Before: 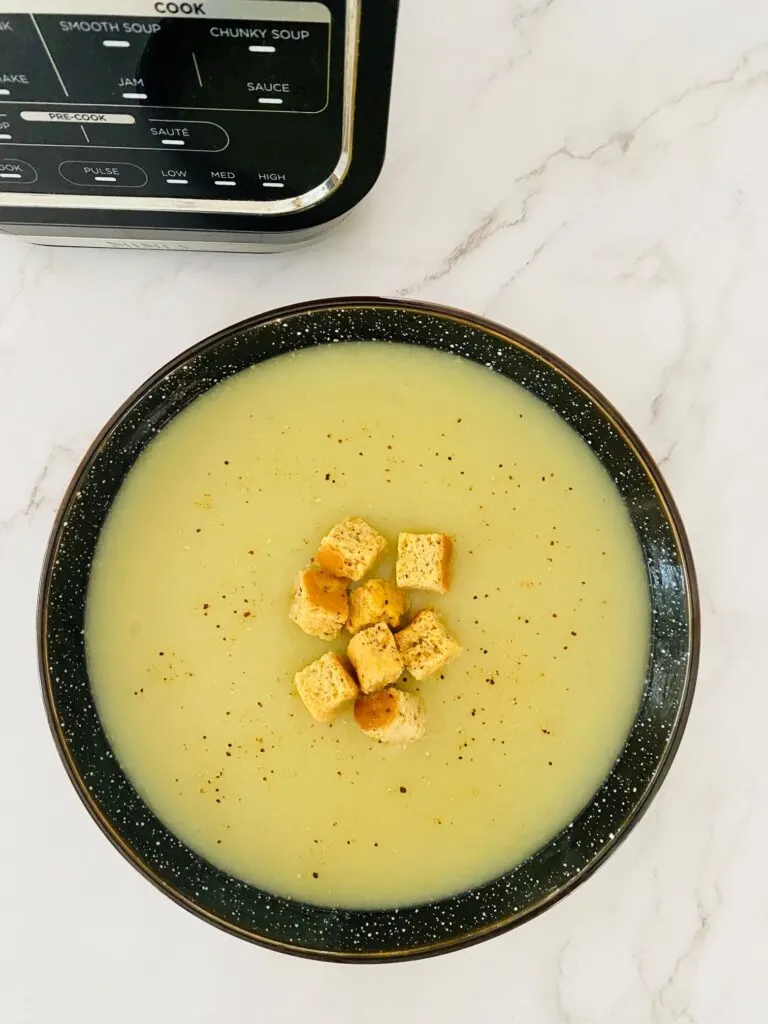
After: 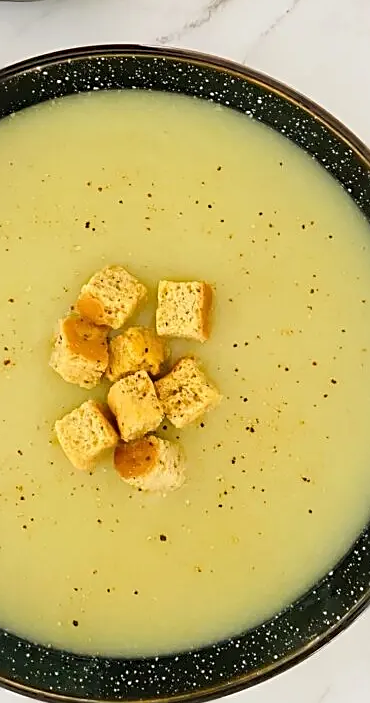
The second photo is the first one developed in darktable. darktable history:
crop: left 31.379%, top 24.658%, right 20.326%, bottom 6.628%
sharpen: on, module defaults
